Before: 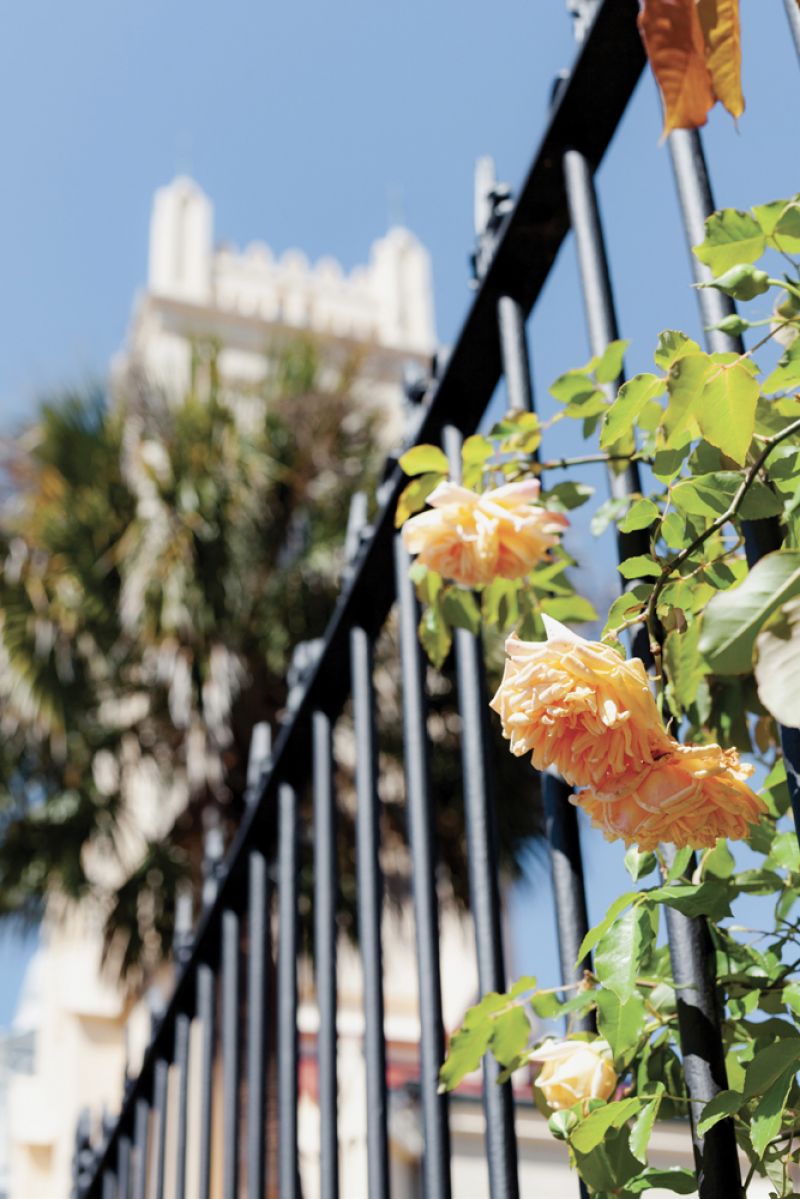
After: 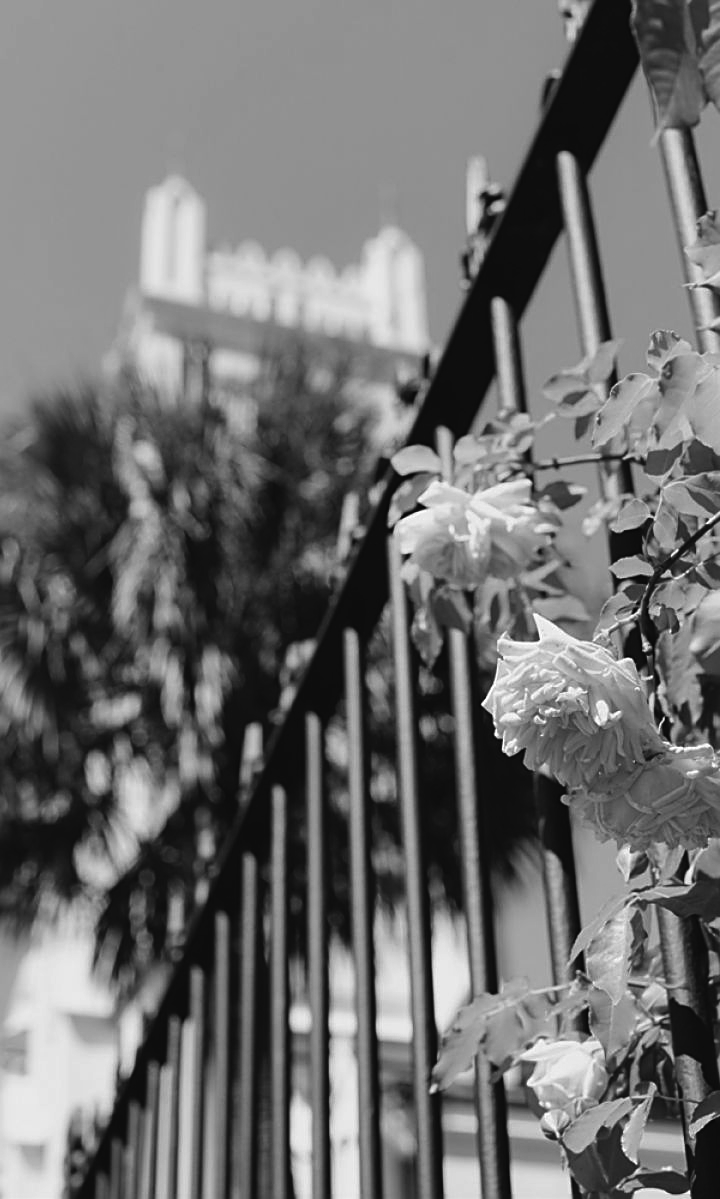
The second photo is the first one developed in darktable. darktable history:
color balance: lift [1.016, 0.983, 1, 1.017], gamma [0.78, 1.018, 1.043, 0.957], gain [0.786, 1.063, 0.937, 1.017], input saturation 118.26%, contrast 13.43%, contrast fulcrum 21.62%, output saturation 82.76%
crop and rotate: left 1.088%, right 8.807%
sharpen: on, module defaults
monochrome: a 1.94, b -0.638
